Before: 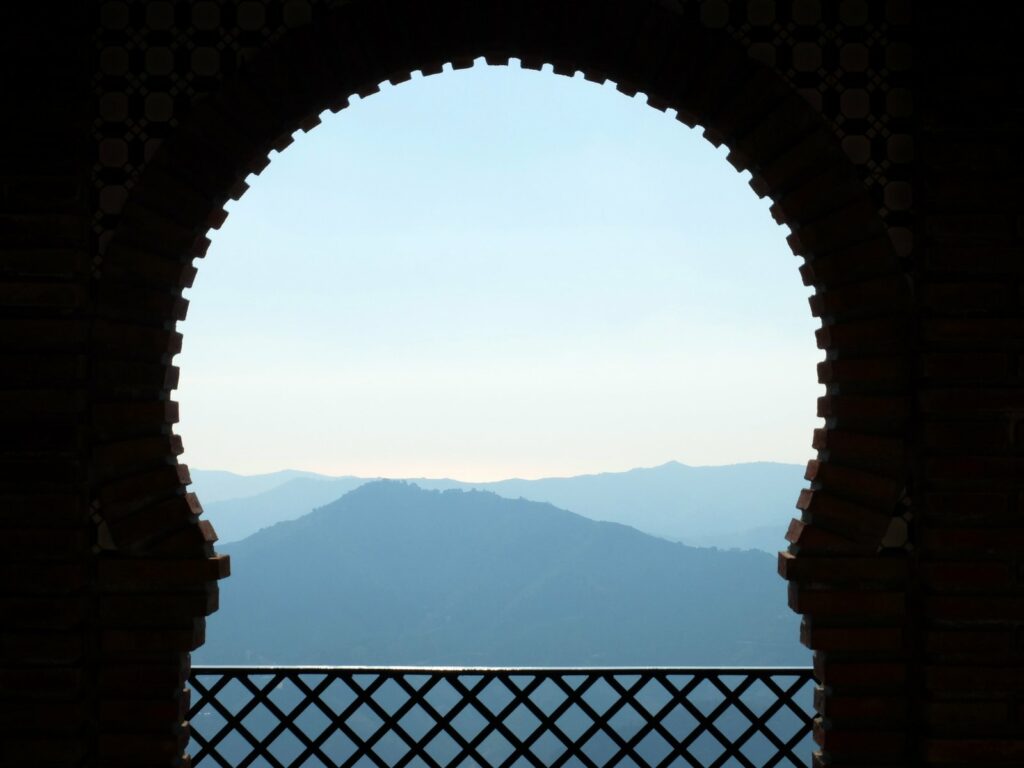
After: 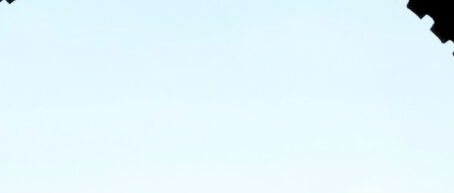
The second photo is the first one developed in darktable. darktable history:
exposure: black level correction 0.007, exposure 0.157 EV, compensate highlight preservation false
crop: left 28.929%, top 16.85%, right 26.645%, bottom 57.951%
tone curve: curves: ch0 [(0, 0) (0.071, 0.047) (0.266, 0.26) (0.483, 0.554) (0.753, 0.811) (1, 0.983)]; ch1 [(0, 0) (0.346, 0.307) (0.408, 0.369) (0.463, 0.443) (0.482, 0.493) (0.502, 0.5) (0.517, 0.502) (0.55, 0.548) (0.597, 0.624) (0.651, 0.698) (1, 1)]; ch2 [(0, 0) (0.346, 0.34) (0.434, 0.46) (0.485, 0.494) (0.5, 0.494) (0.517, 0.506) (0.535, 0.529) (0.583, 0.611) (0.625, 0.666) (1, 1)], preserve colors none
